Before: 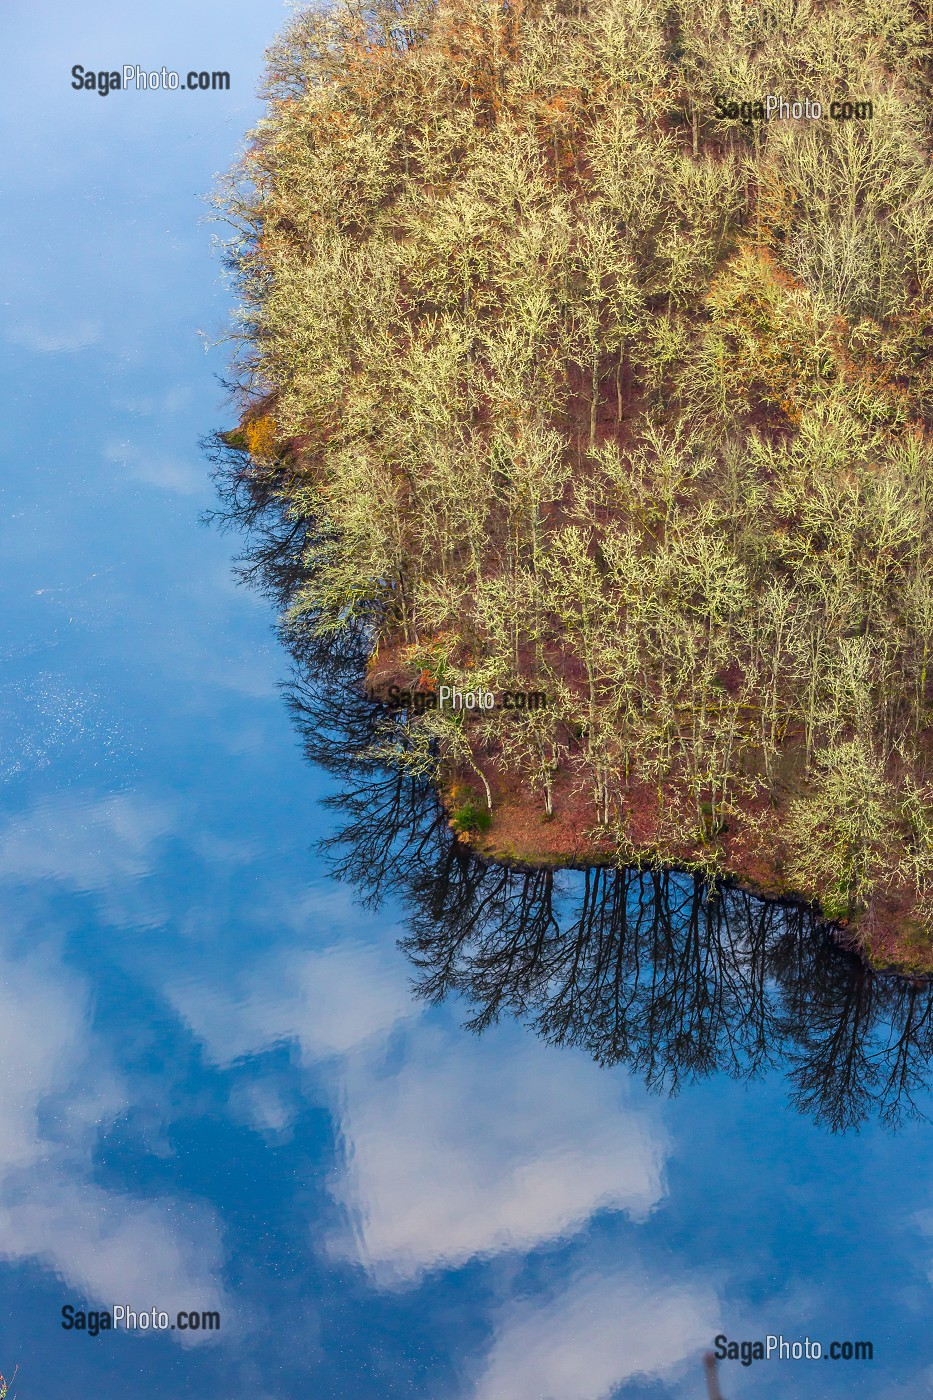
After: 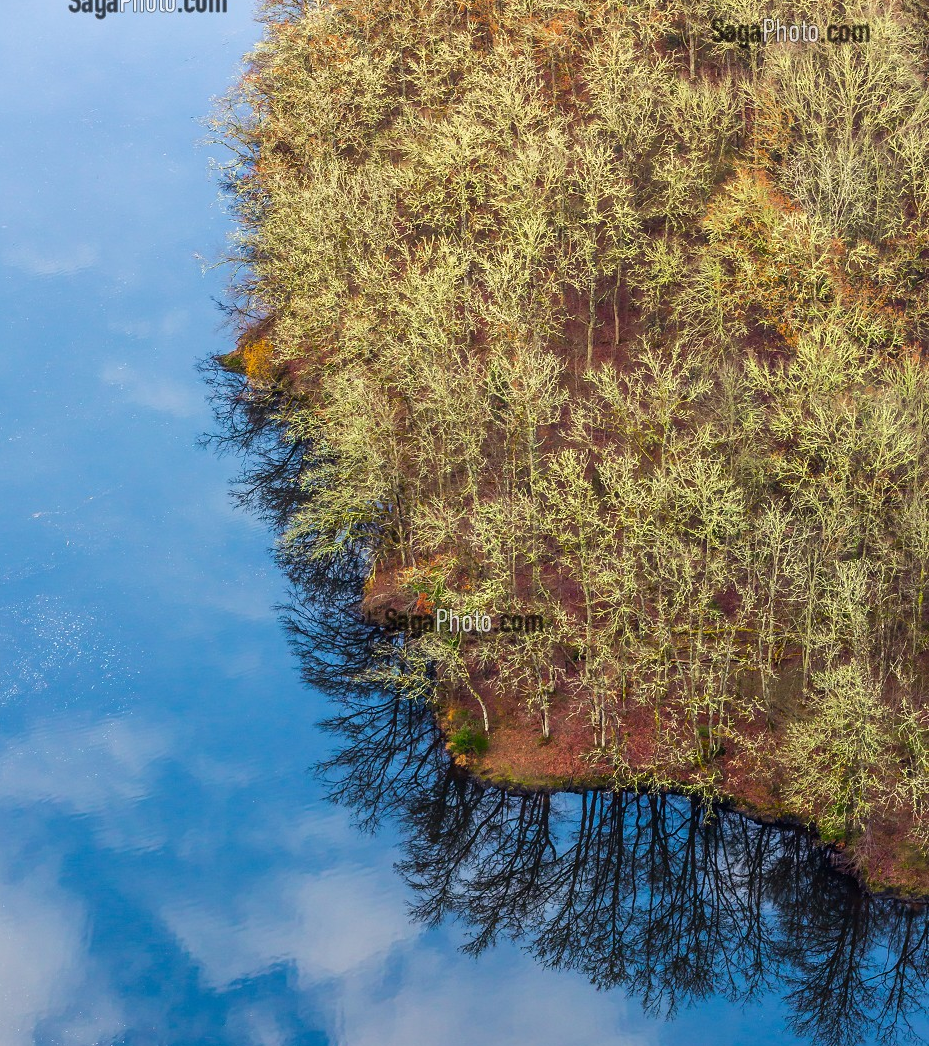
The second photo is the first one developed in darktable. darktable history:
crop: left 0.371%, top 5.511%, bottom 19.761%
